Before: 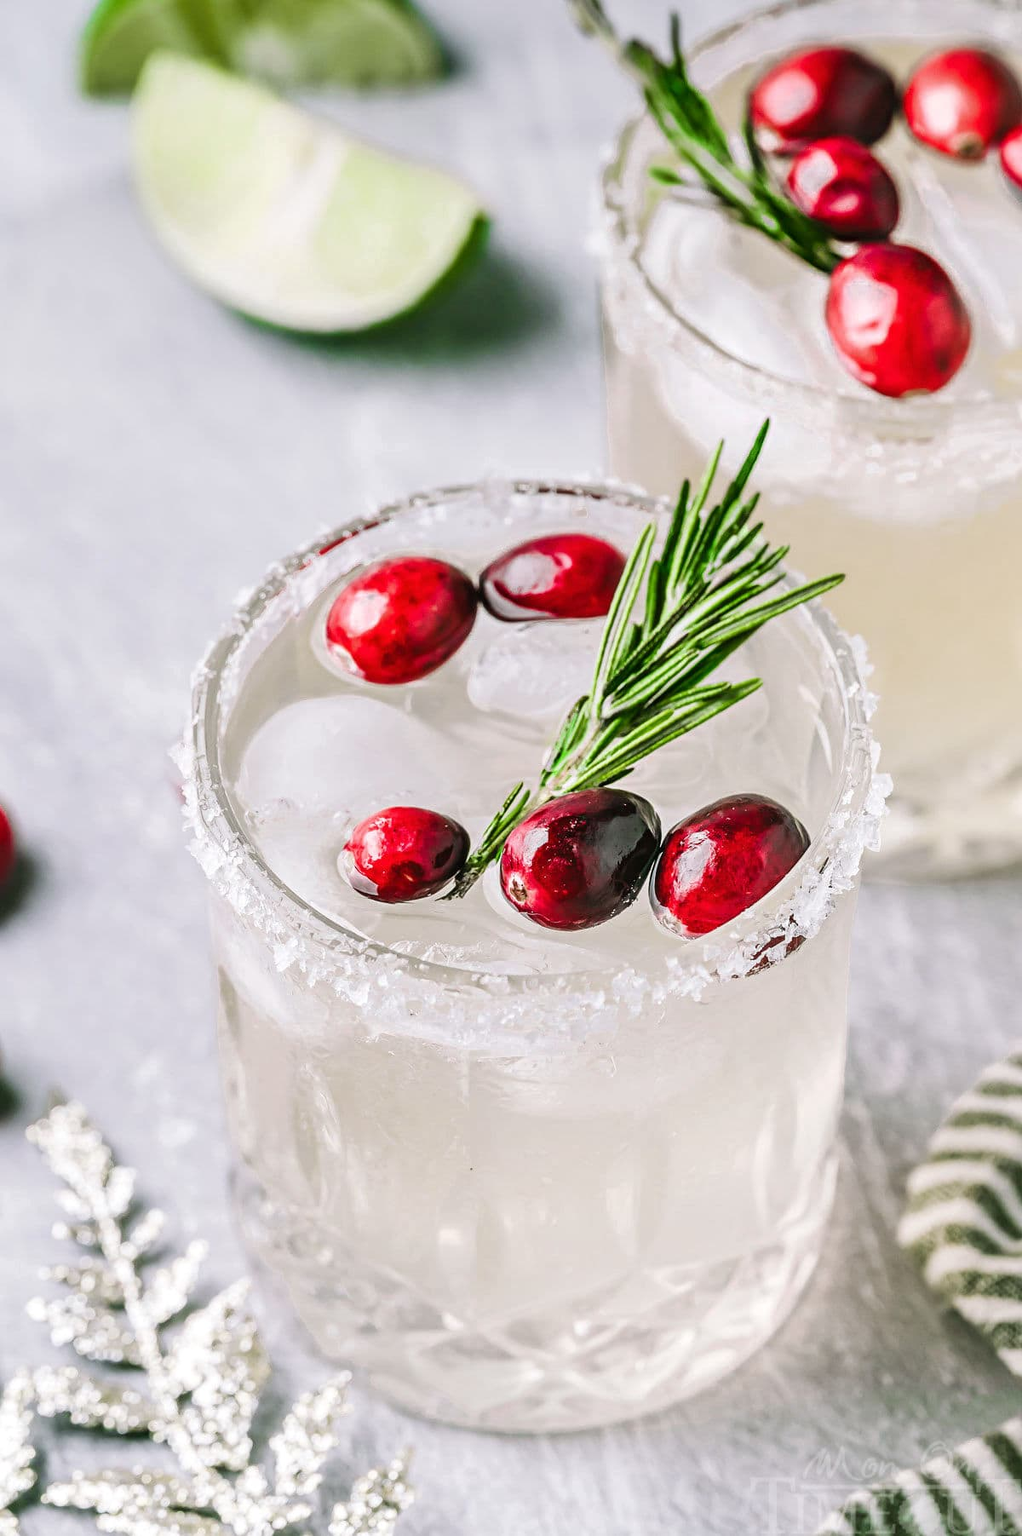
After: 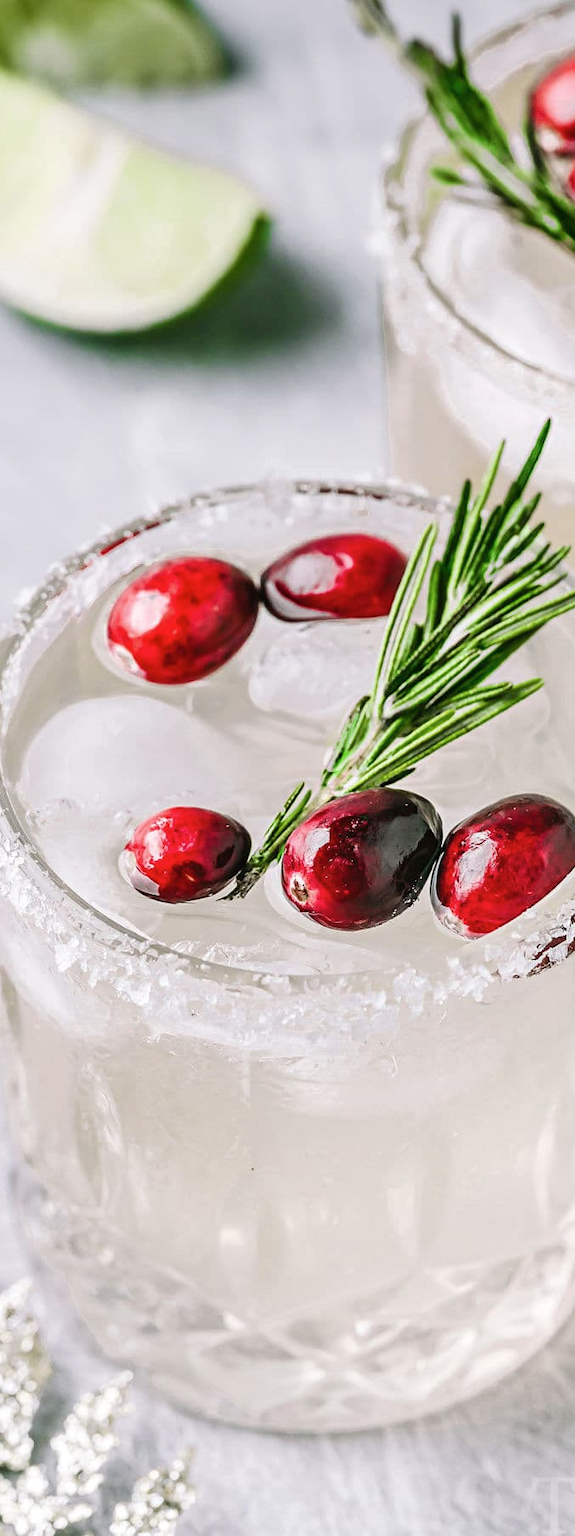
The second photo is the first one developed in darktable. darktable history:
crop: left 21.496%, right 22.254%
contrast brightness saturation: contrast 0.01, saturation -0.05
